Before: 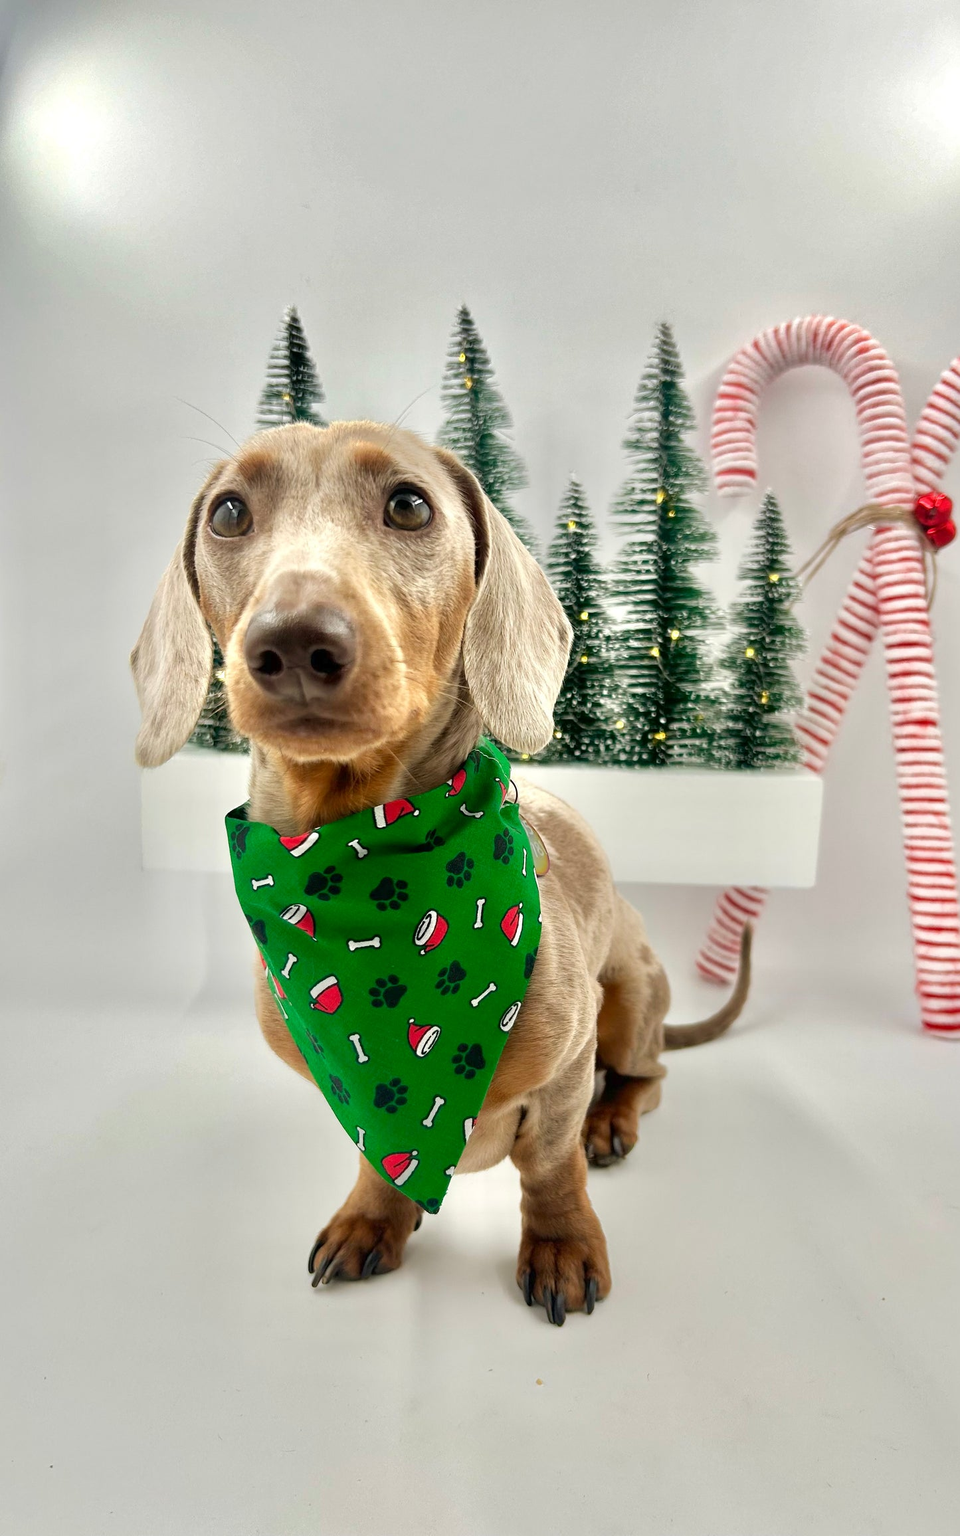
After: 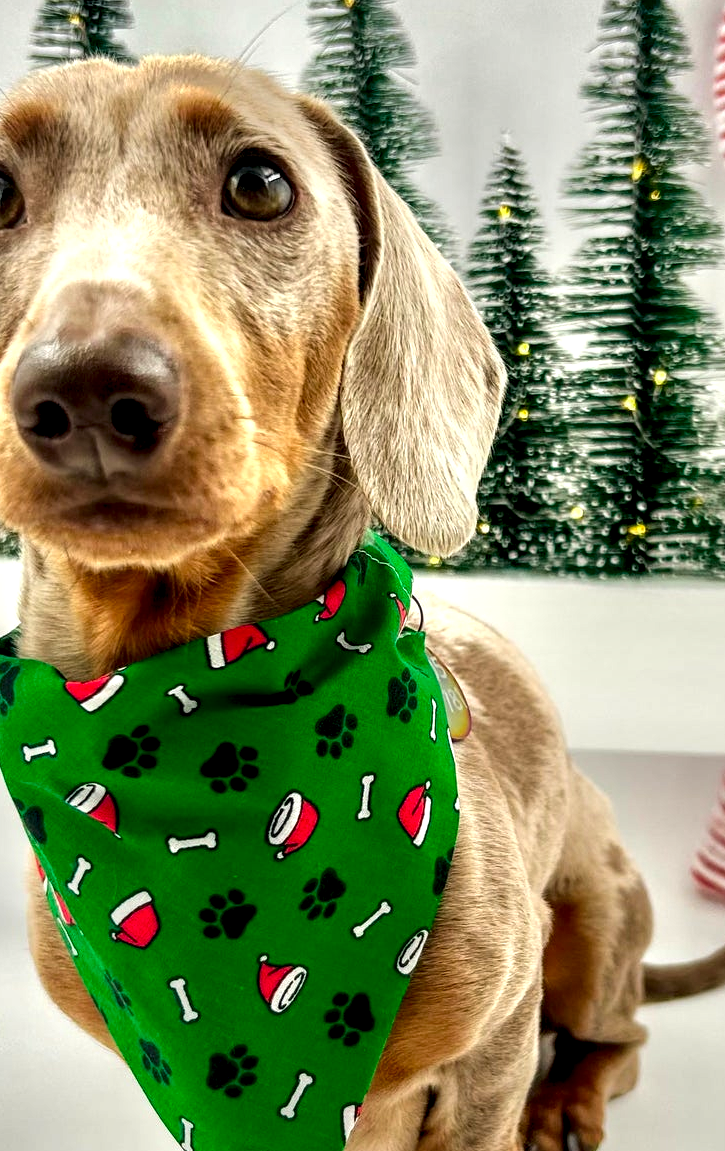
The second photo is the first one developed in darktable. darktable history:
crop: left 24.645%, top 25.018%, right 25.161%, bottom 25.181%
contrast brightness saturation: contrast 0.086, saturation 0.271
local contrast: highlights 60%, shadows 61%, detail 160%
